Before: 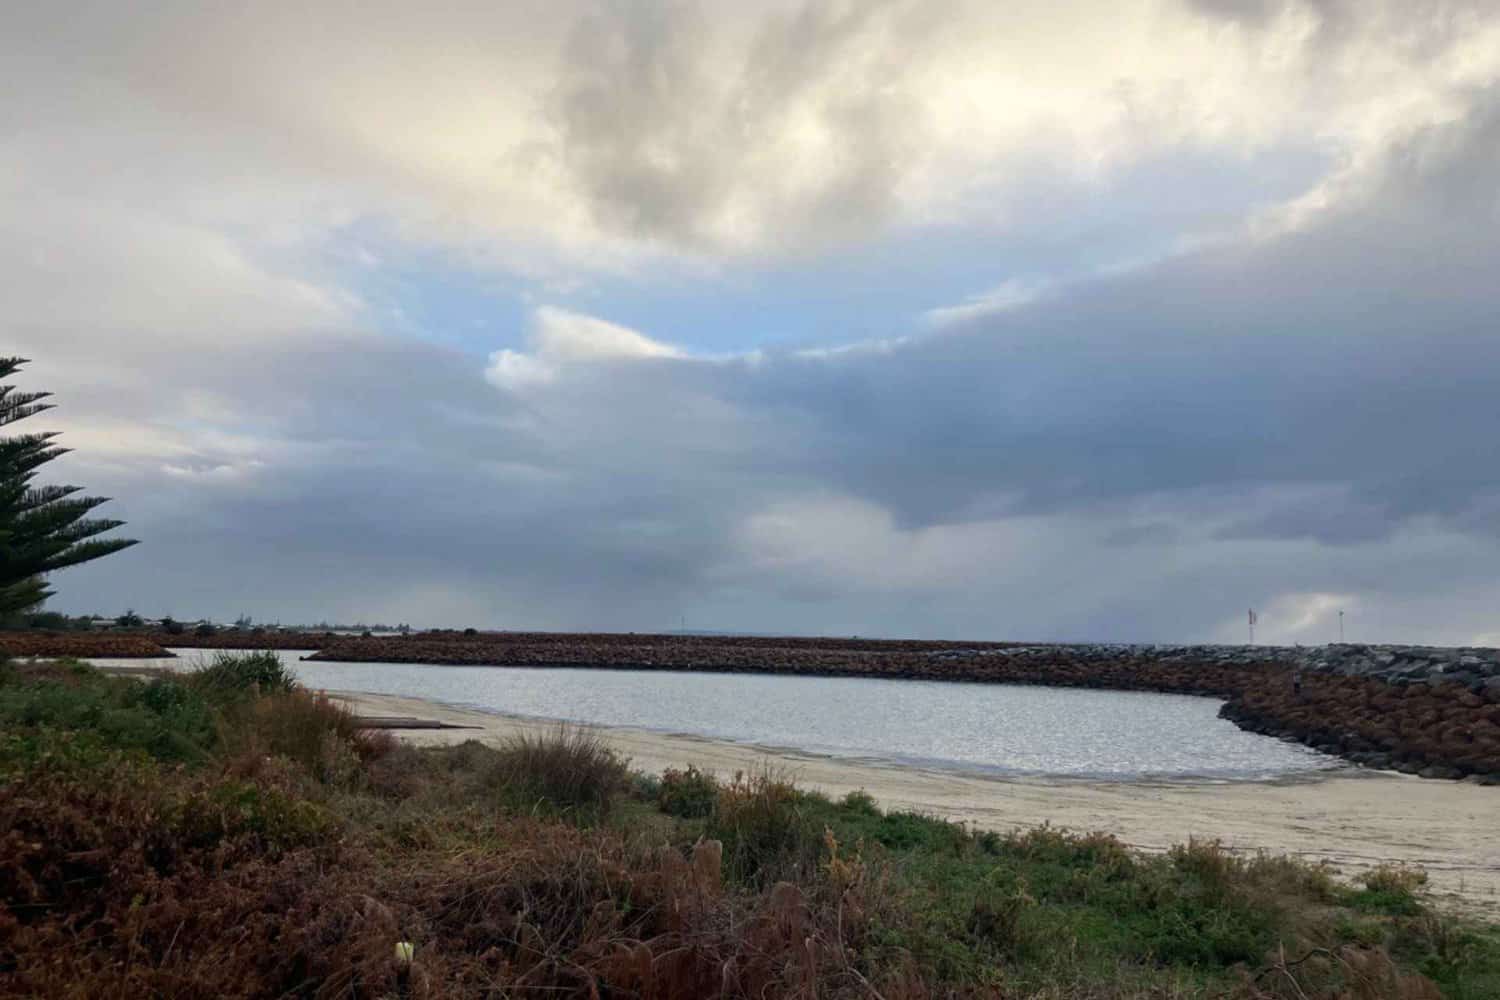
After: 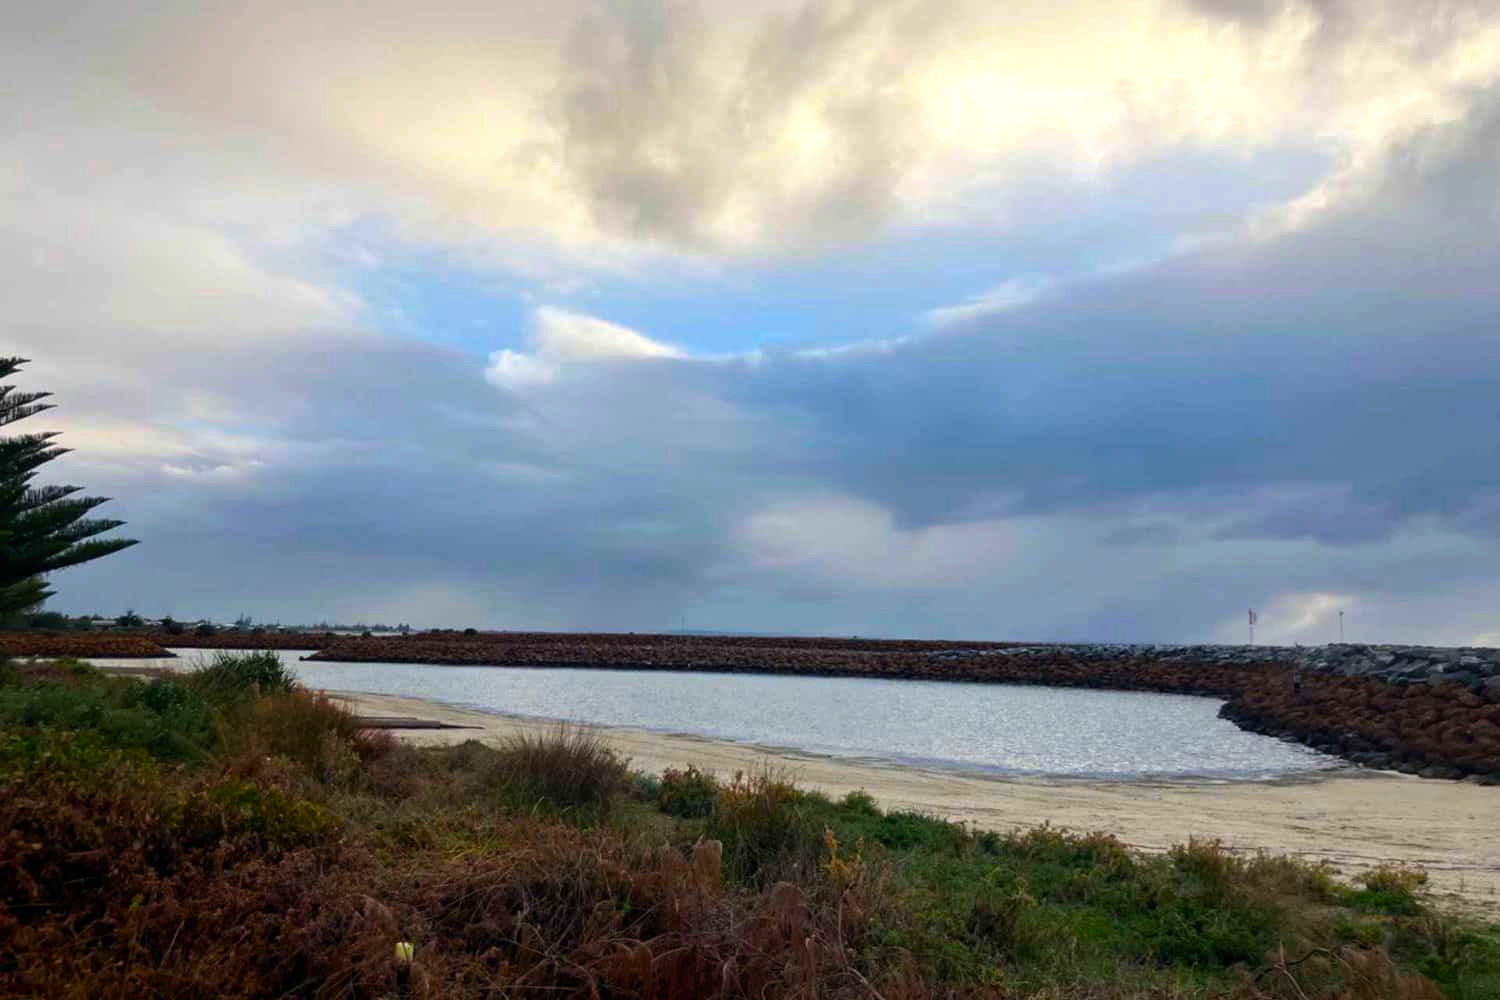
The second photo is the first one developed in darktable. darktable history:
color balance rgb: perceptual saturation grading › global saturation 30.5%, global vibrance 30.052%, contrast 9.527%
